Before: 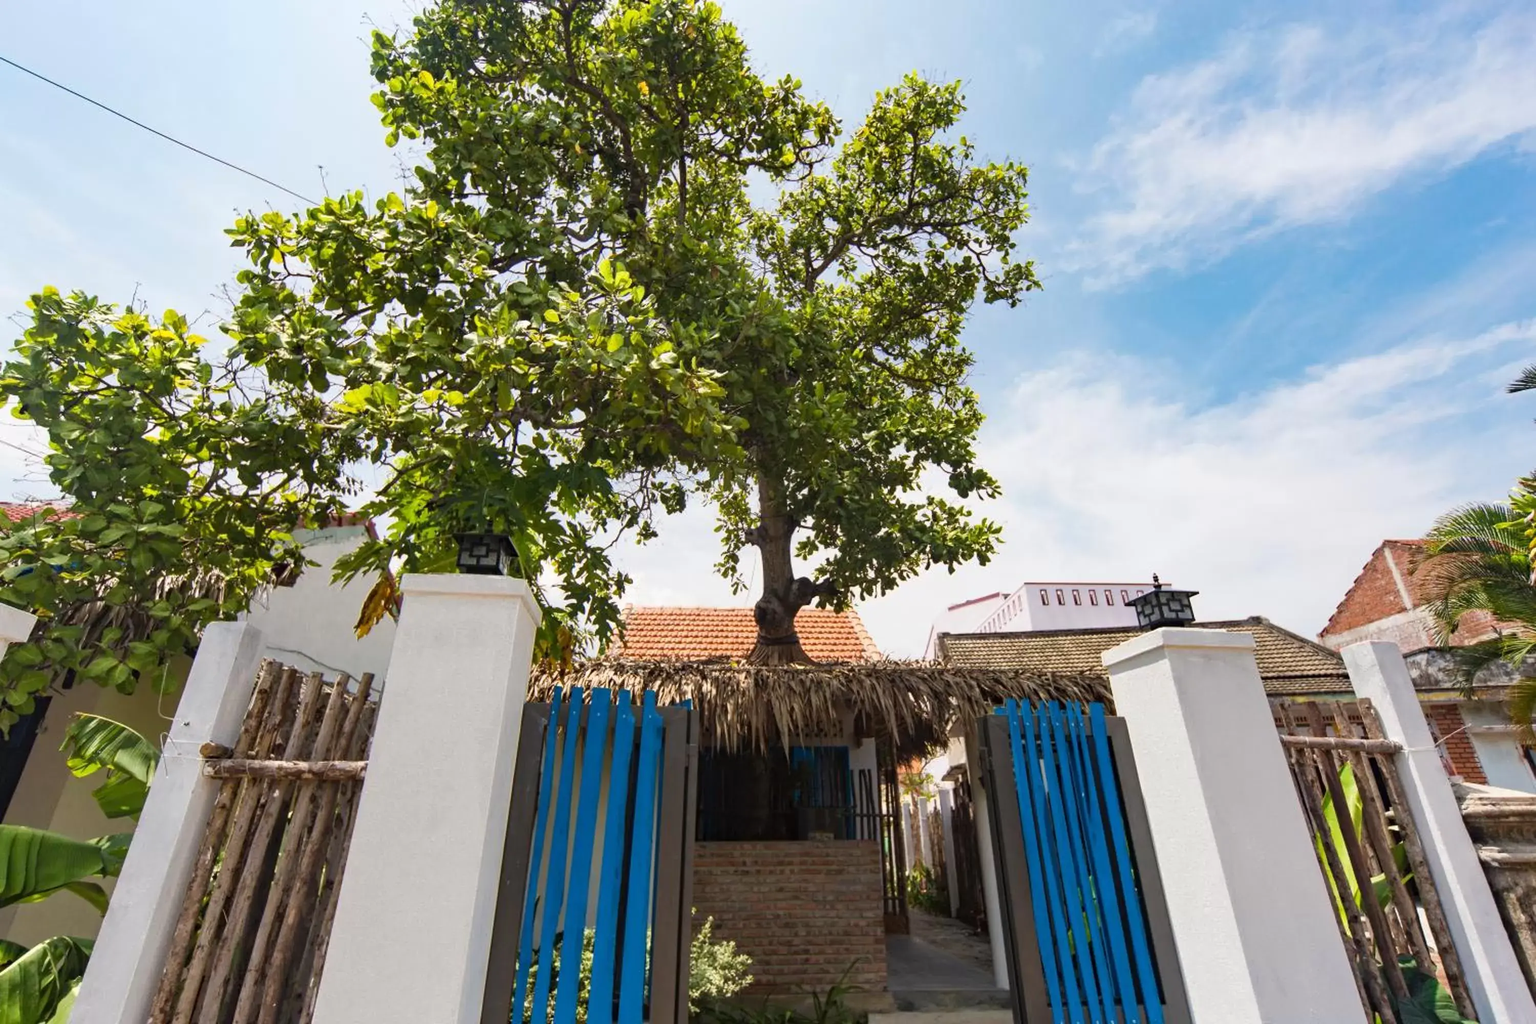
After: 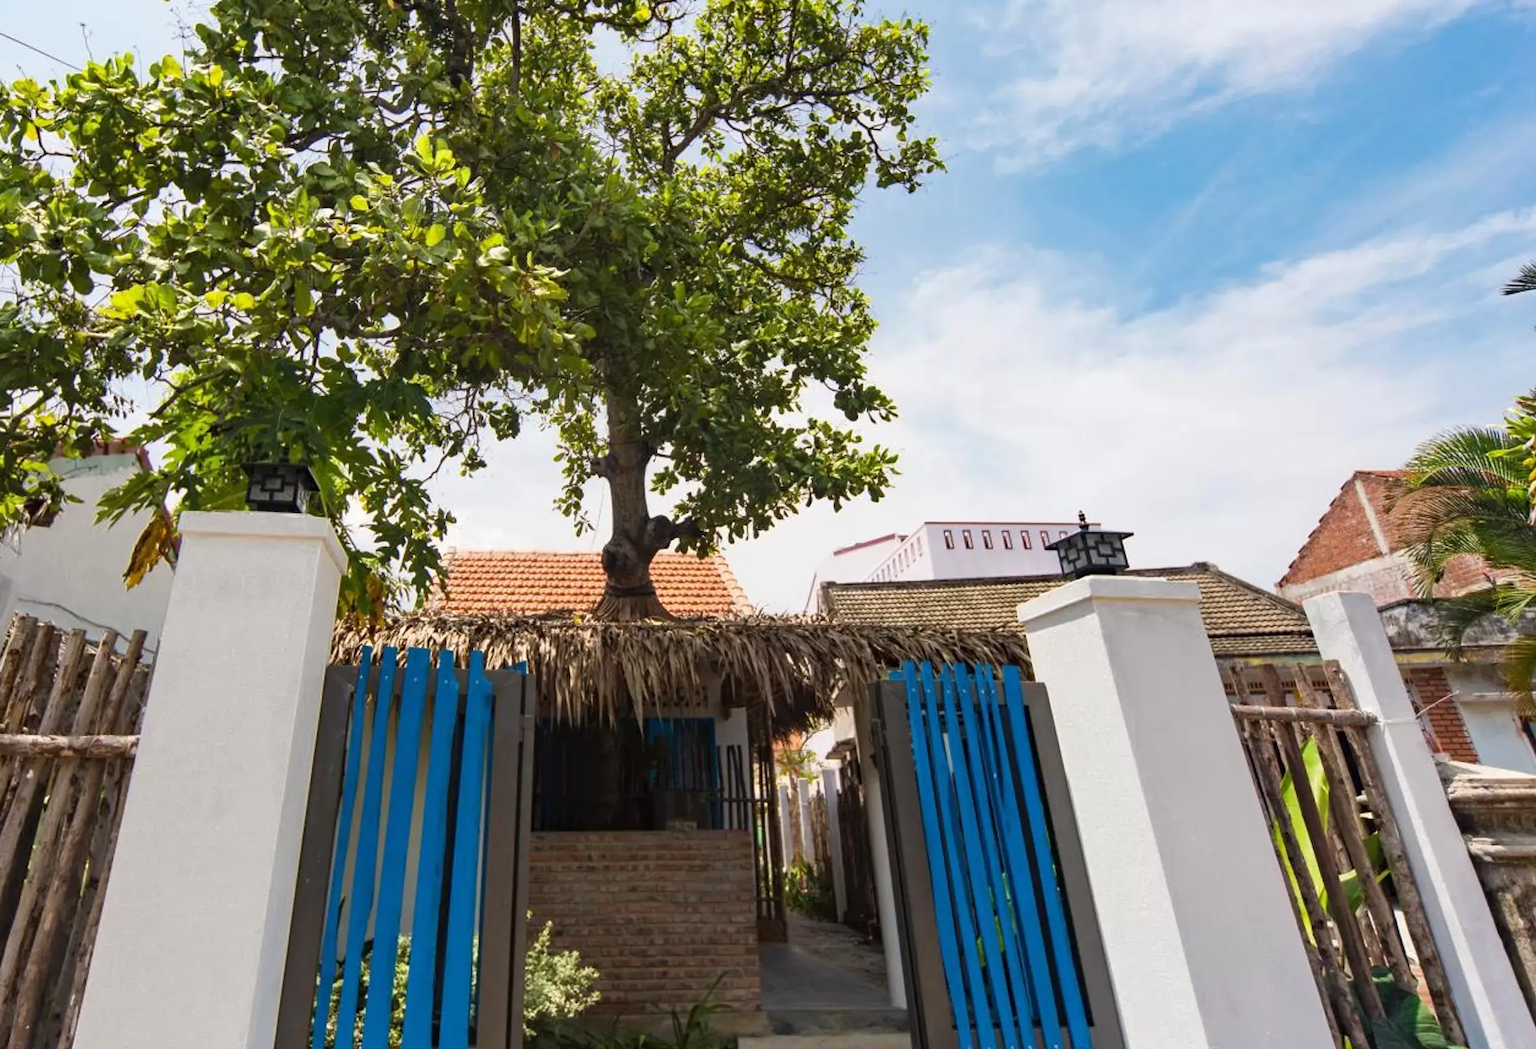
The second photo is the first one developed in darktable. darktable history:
crop: left 16.373%, top 14.329%
